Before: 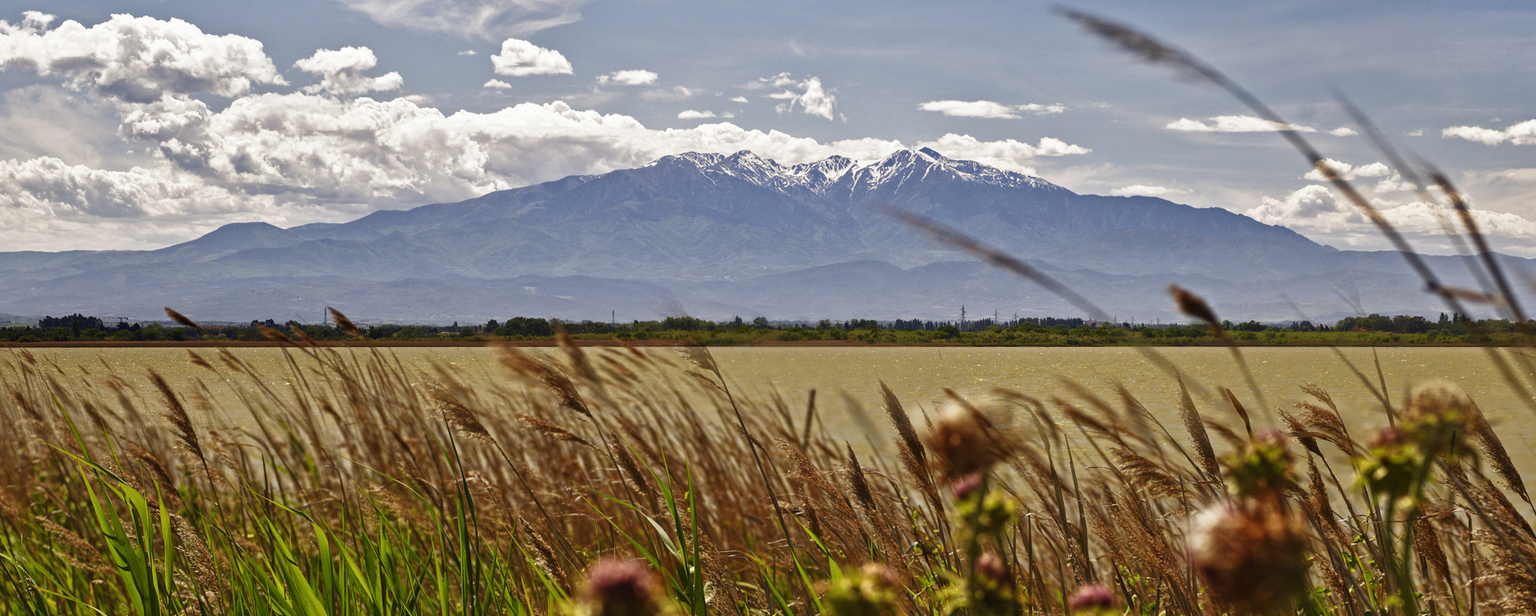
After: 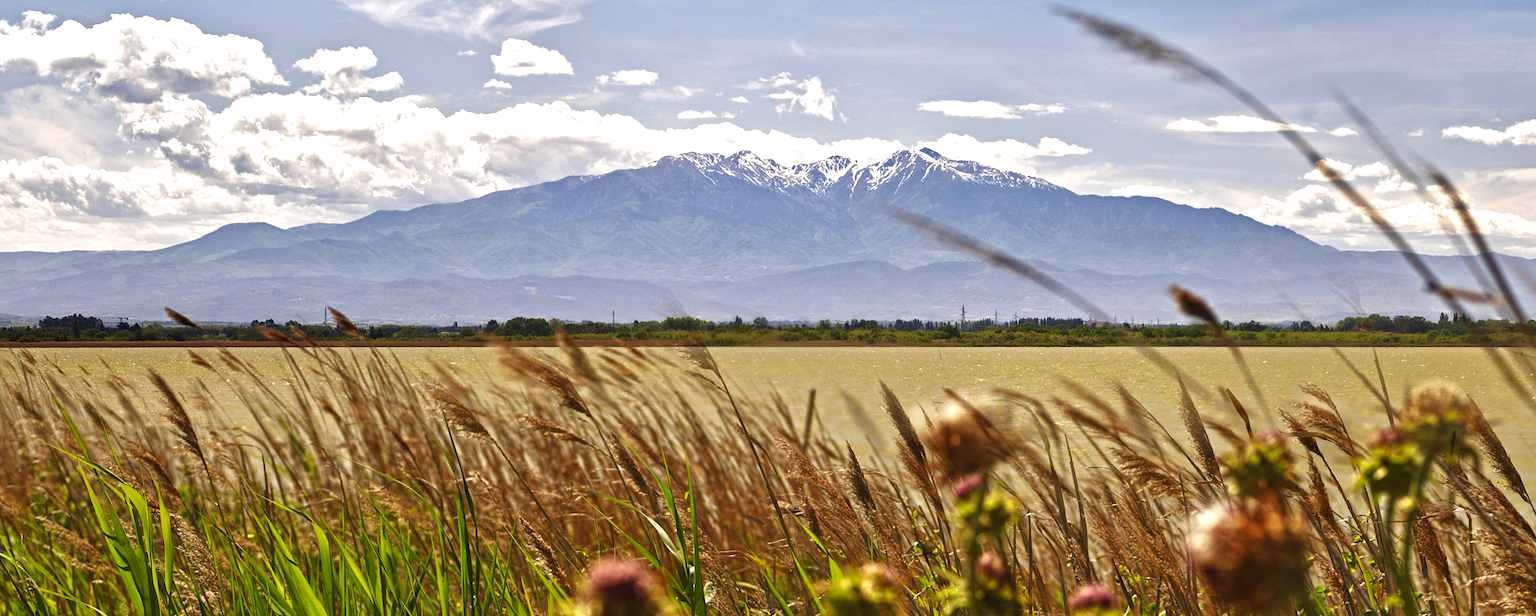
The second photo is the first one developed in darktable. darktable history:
exposure: exposure 0.604 EV, compensate exposure bias true, compensate highlight preservation false
color zones: curves: ch1 [(0, 0.523) (0.143, 0.545) (0.286, 0.52) (0.429, 0.506) (0.571, 0.503) (0.714, 0.503) (0.857, 0.508) (1, 0.523)]
